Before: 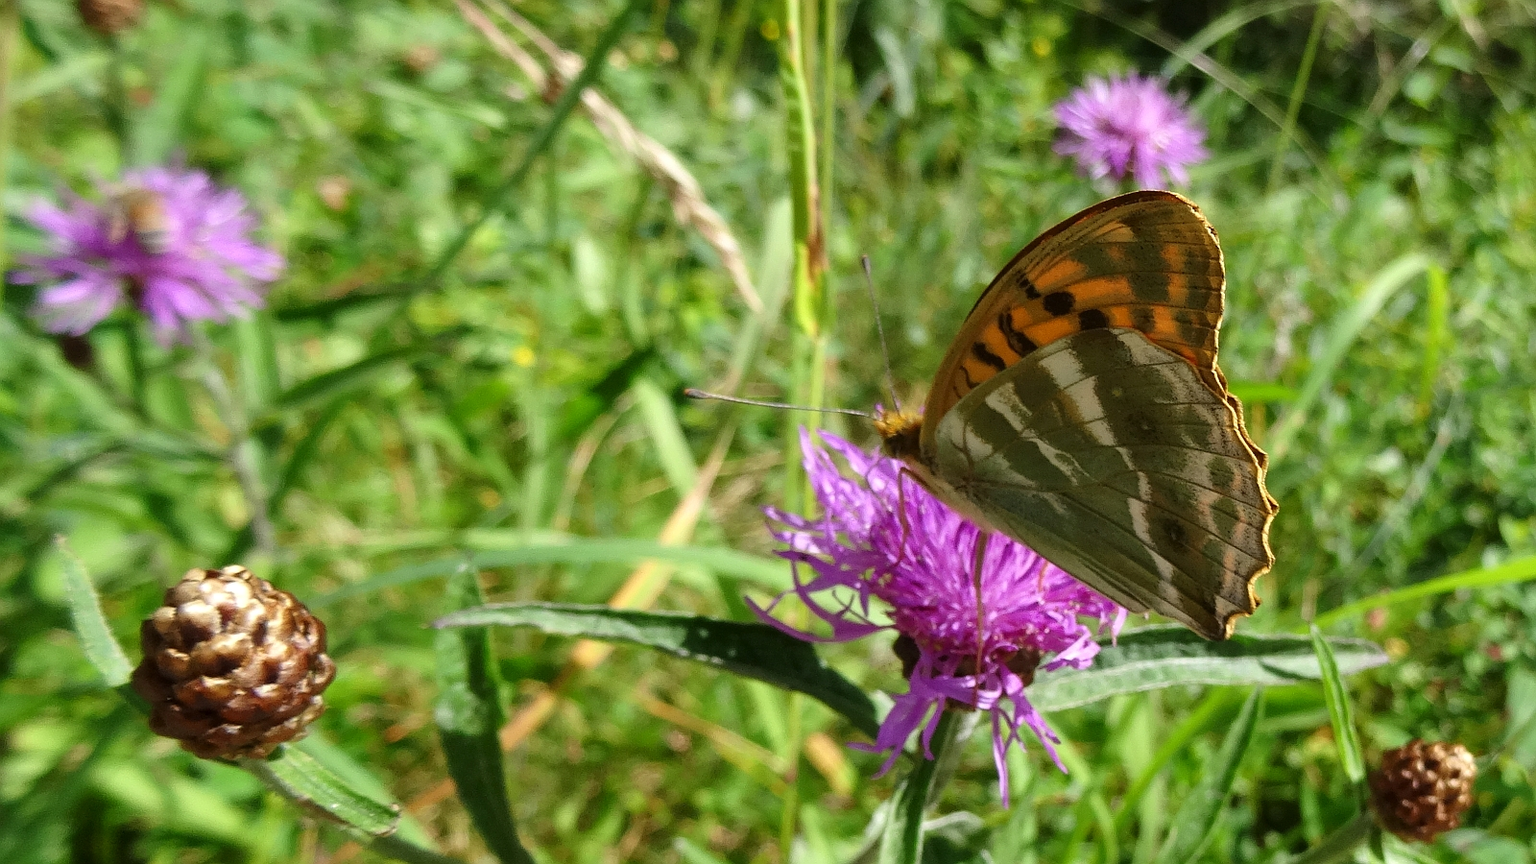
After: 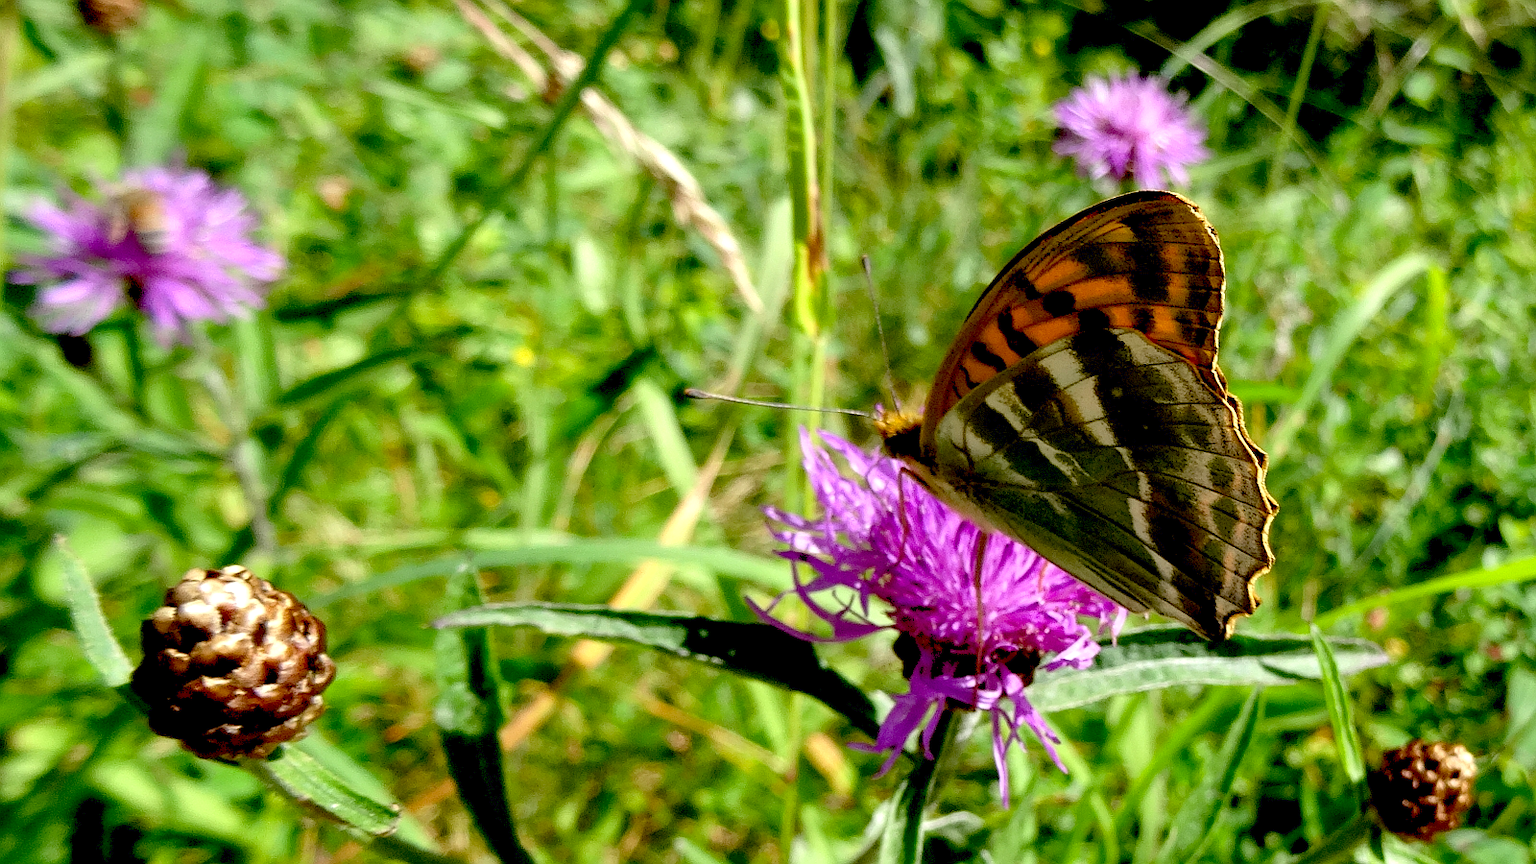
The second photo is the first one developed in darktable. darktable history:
exposure: black level correction 0.031, exposure 0.307 EV, compensate highlight preservation false
levels: mode automatic, levels [0.062, 0.494, 0.925]
shadows and highlights: shadows 29.32, highlights -29.29, low approximation 0.01, soften with gaussian
